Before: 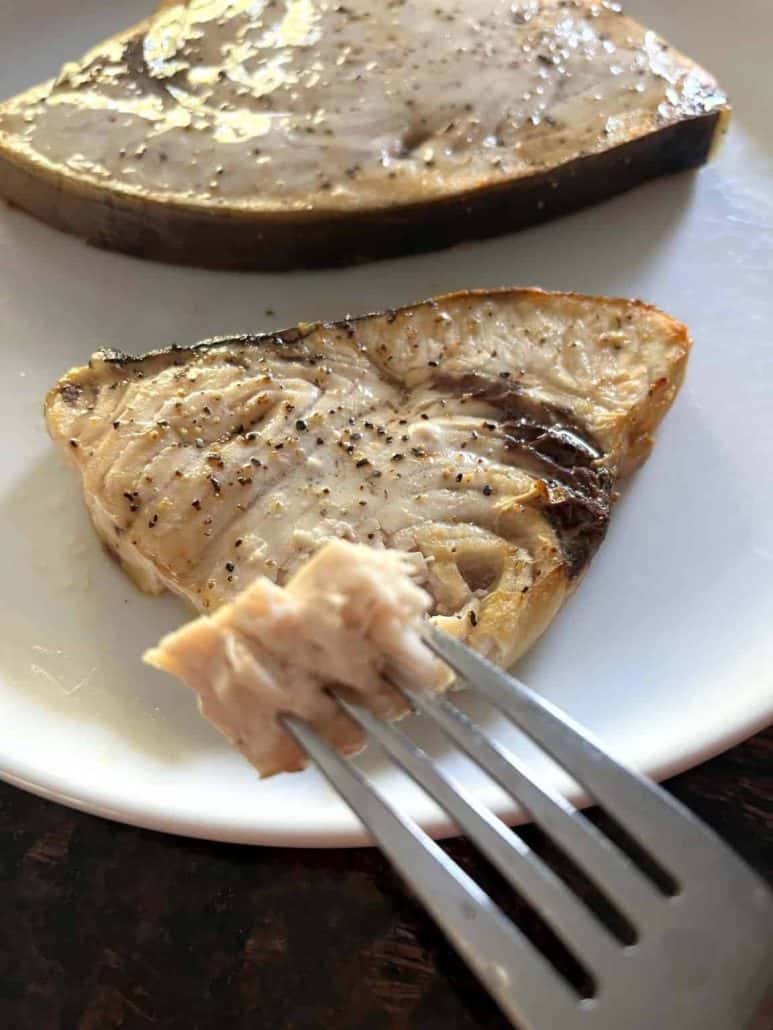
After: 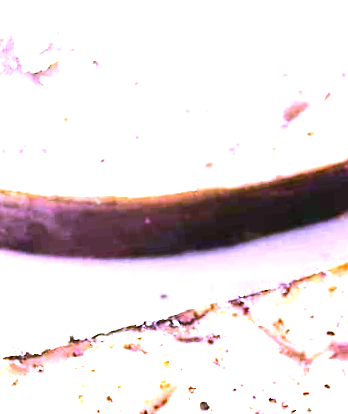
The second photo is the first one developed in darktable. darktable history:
contrast brightness saturation: contrast 0.07, brightness 0.08, saturation 0.18
exposure: black level correction 0, exposure 2.138 EV, compensate exposure bias true, compensate highlight preservation false
crop: left 15.452%, top 5.459%, right 43.956%, bottom 56.62%
velvia: on, module defaults
white balance: red 0.98, blue 1.61
rotate and perspective: rotation -4.98°, automatic cropping off
tone equalizer: -8 EV -1.08 EV, -7 EV -1.01 EV, -6 EV -0.867 EV, -5 EV -0.578 EV, -3 EV 0.578 EV, -2 EV 0.867 EV, -1 EV 1.01 EV, +0 EV 1.08 EV, edges refinement/feathering 500, mask exposure compensation -1.57 EV, preserve details no
color correction: highlights a* 7.34, highlights b* 4.37
